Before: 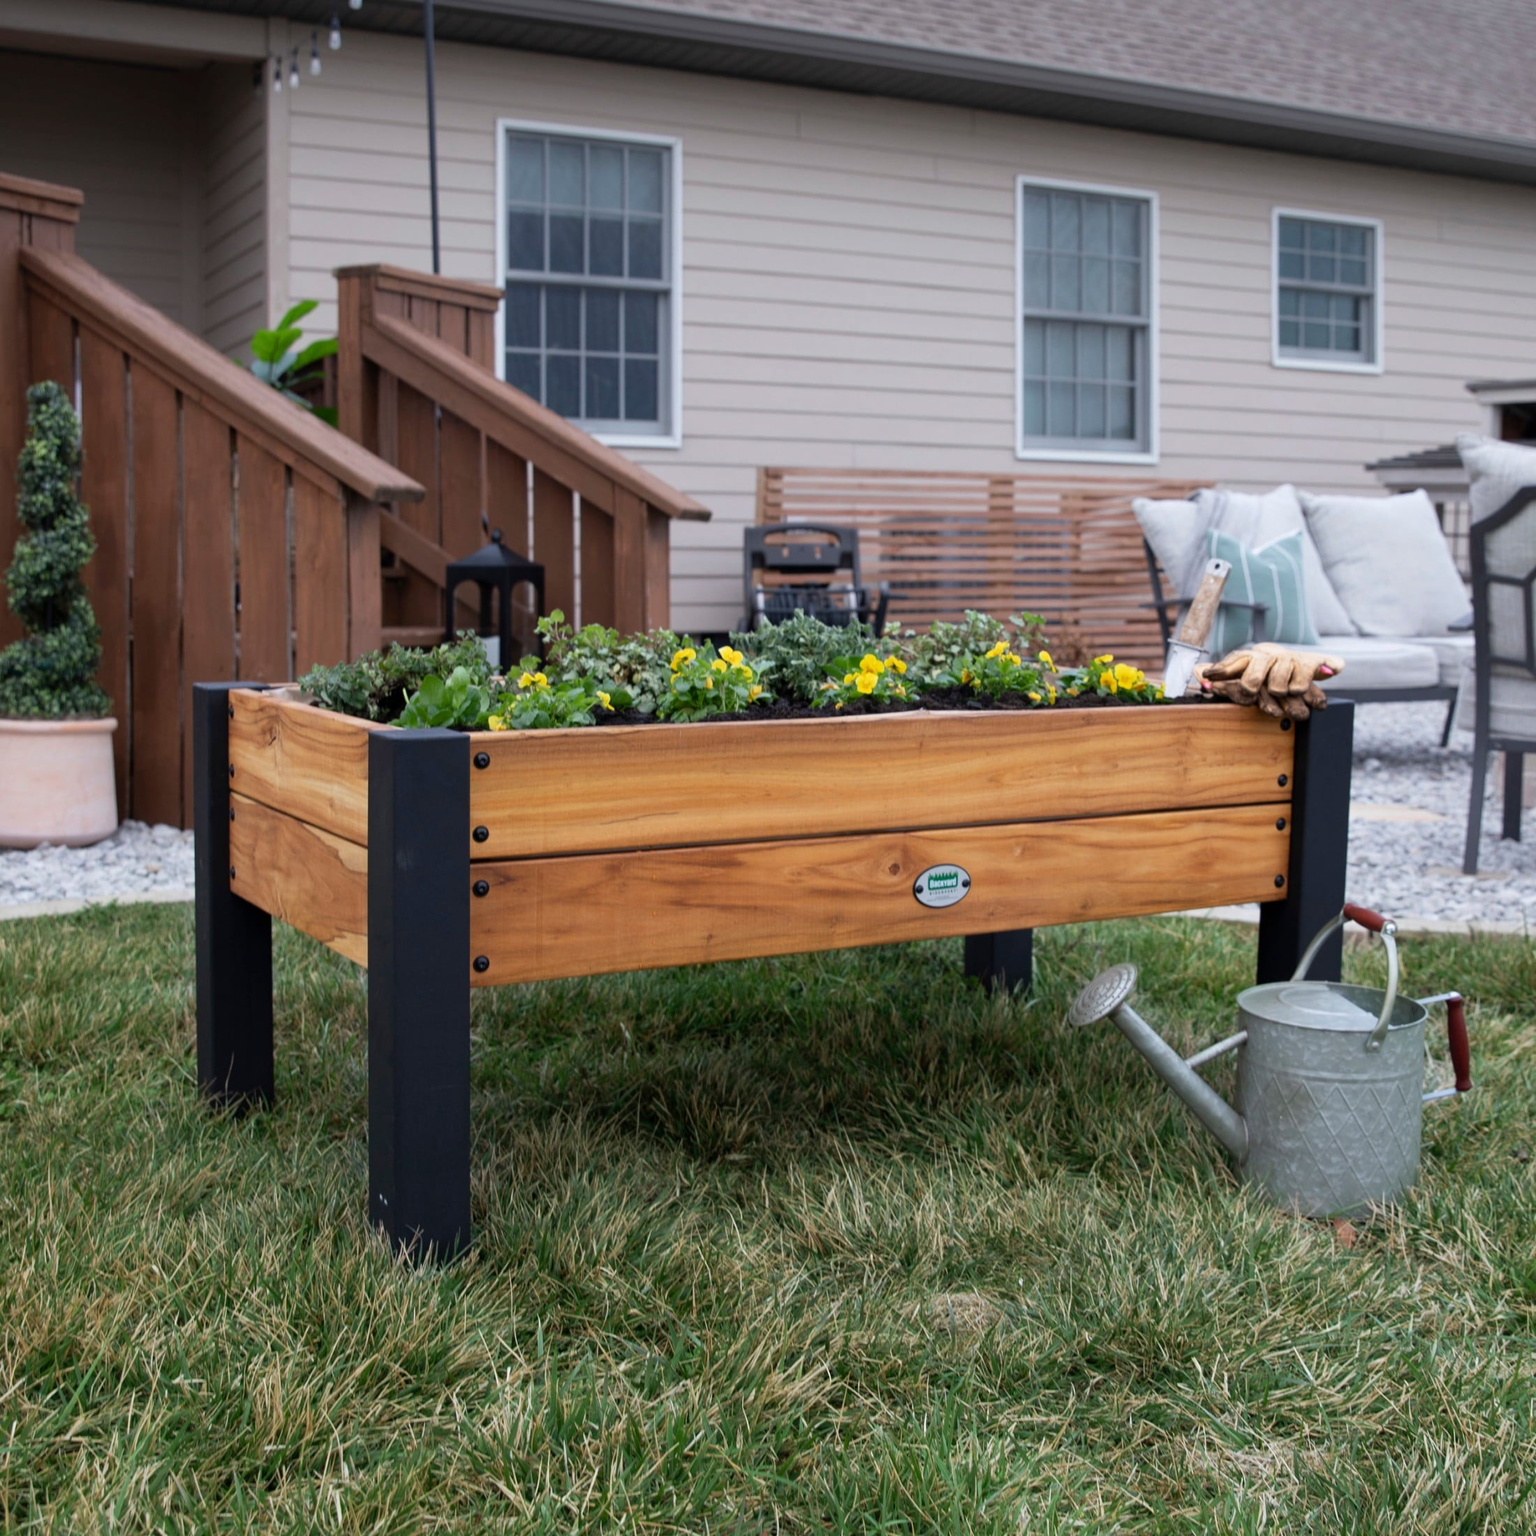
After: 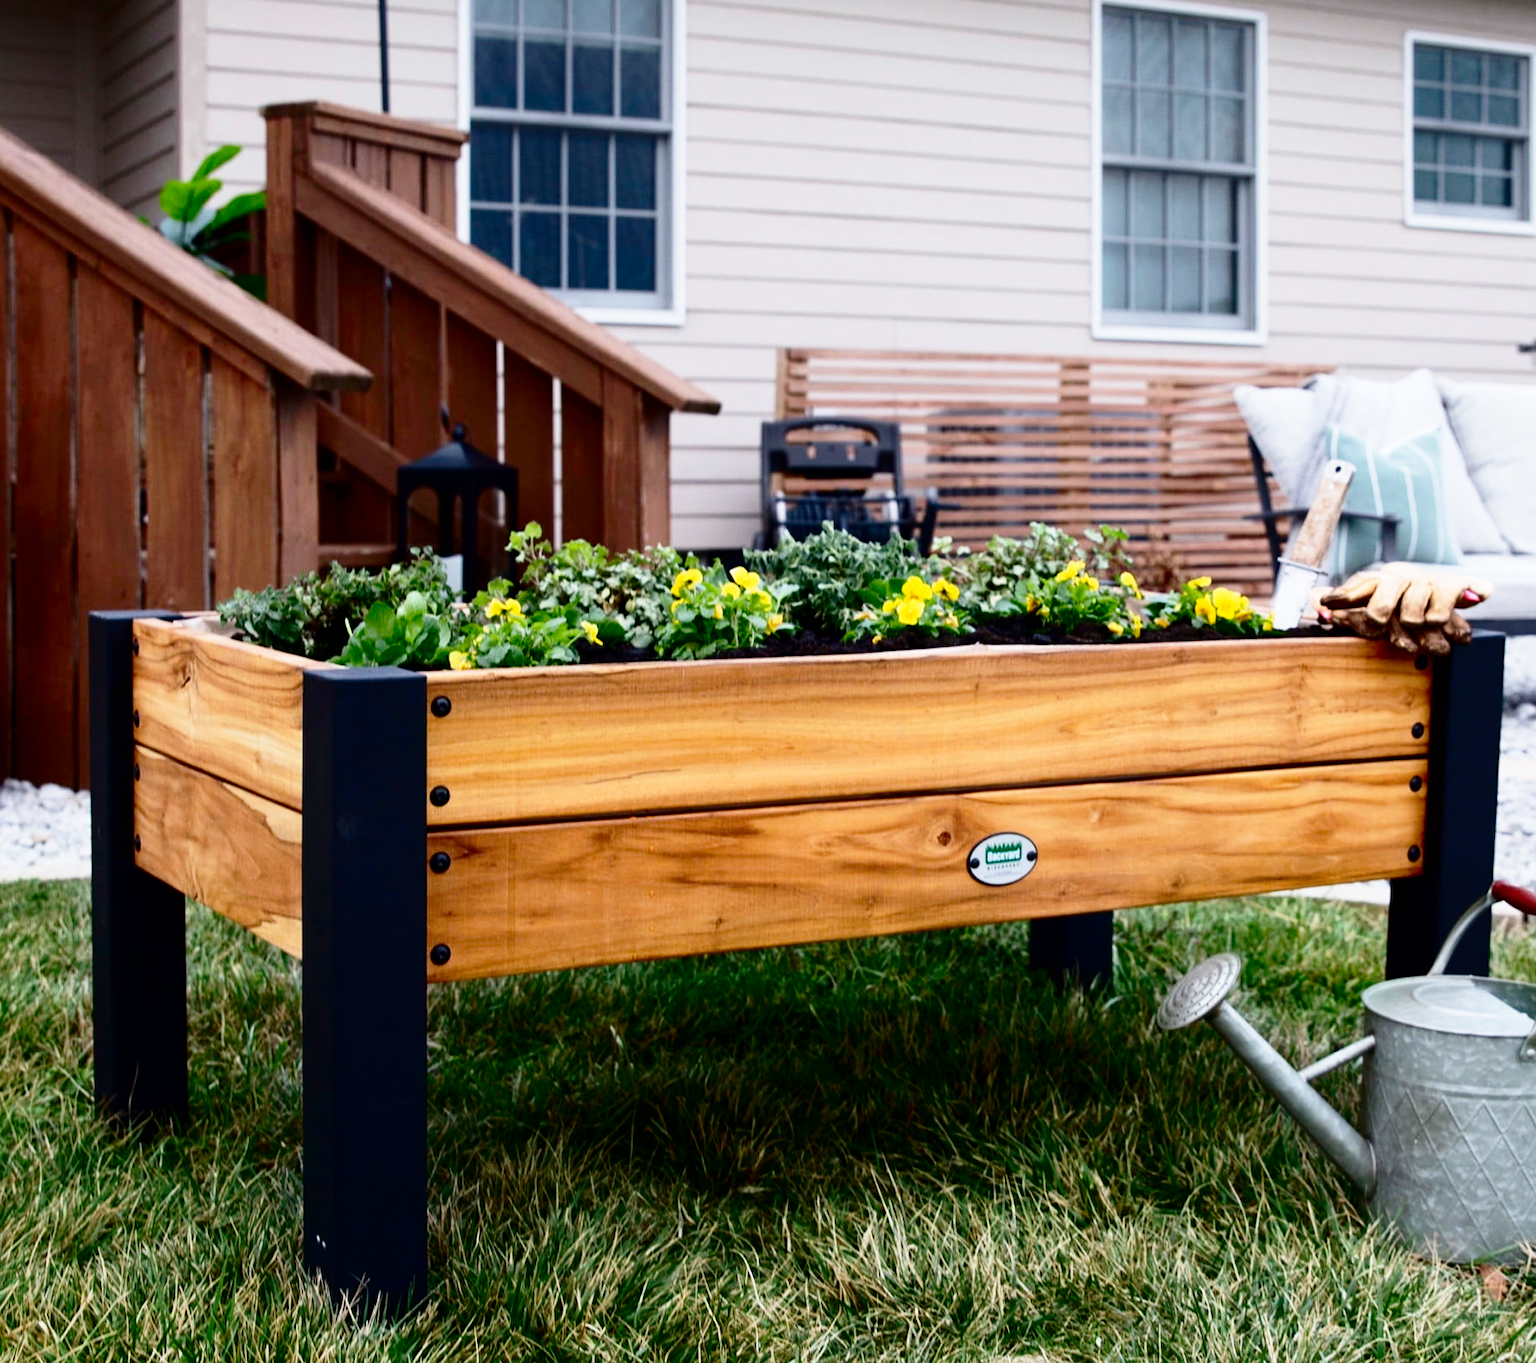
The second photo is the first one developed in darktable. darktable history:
contrast brightness saturation: contrast 0.19, brightness -0.24, saturation 0.11
crop: left 7.856%, top 11.836%, right 10.12%, bottom 15.387%
base curve: curves: ch0 [(0, 0) (0.028, 0.03) (0.121, 0.232) (0.46, 0.748) (0.859, 0.968) (1, 1)], preserve colors none
